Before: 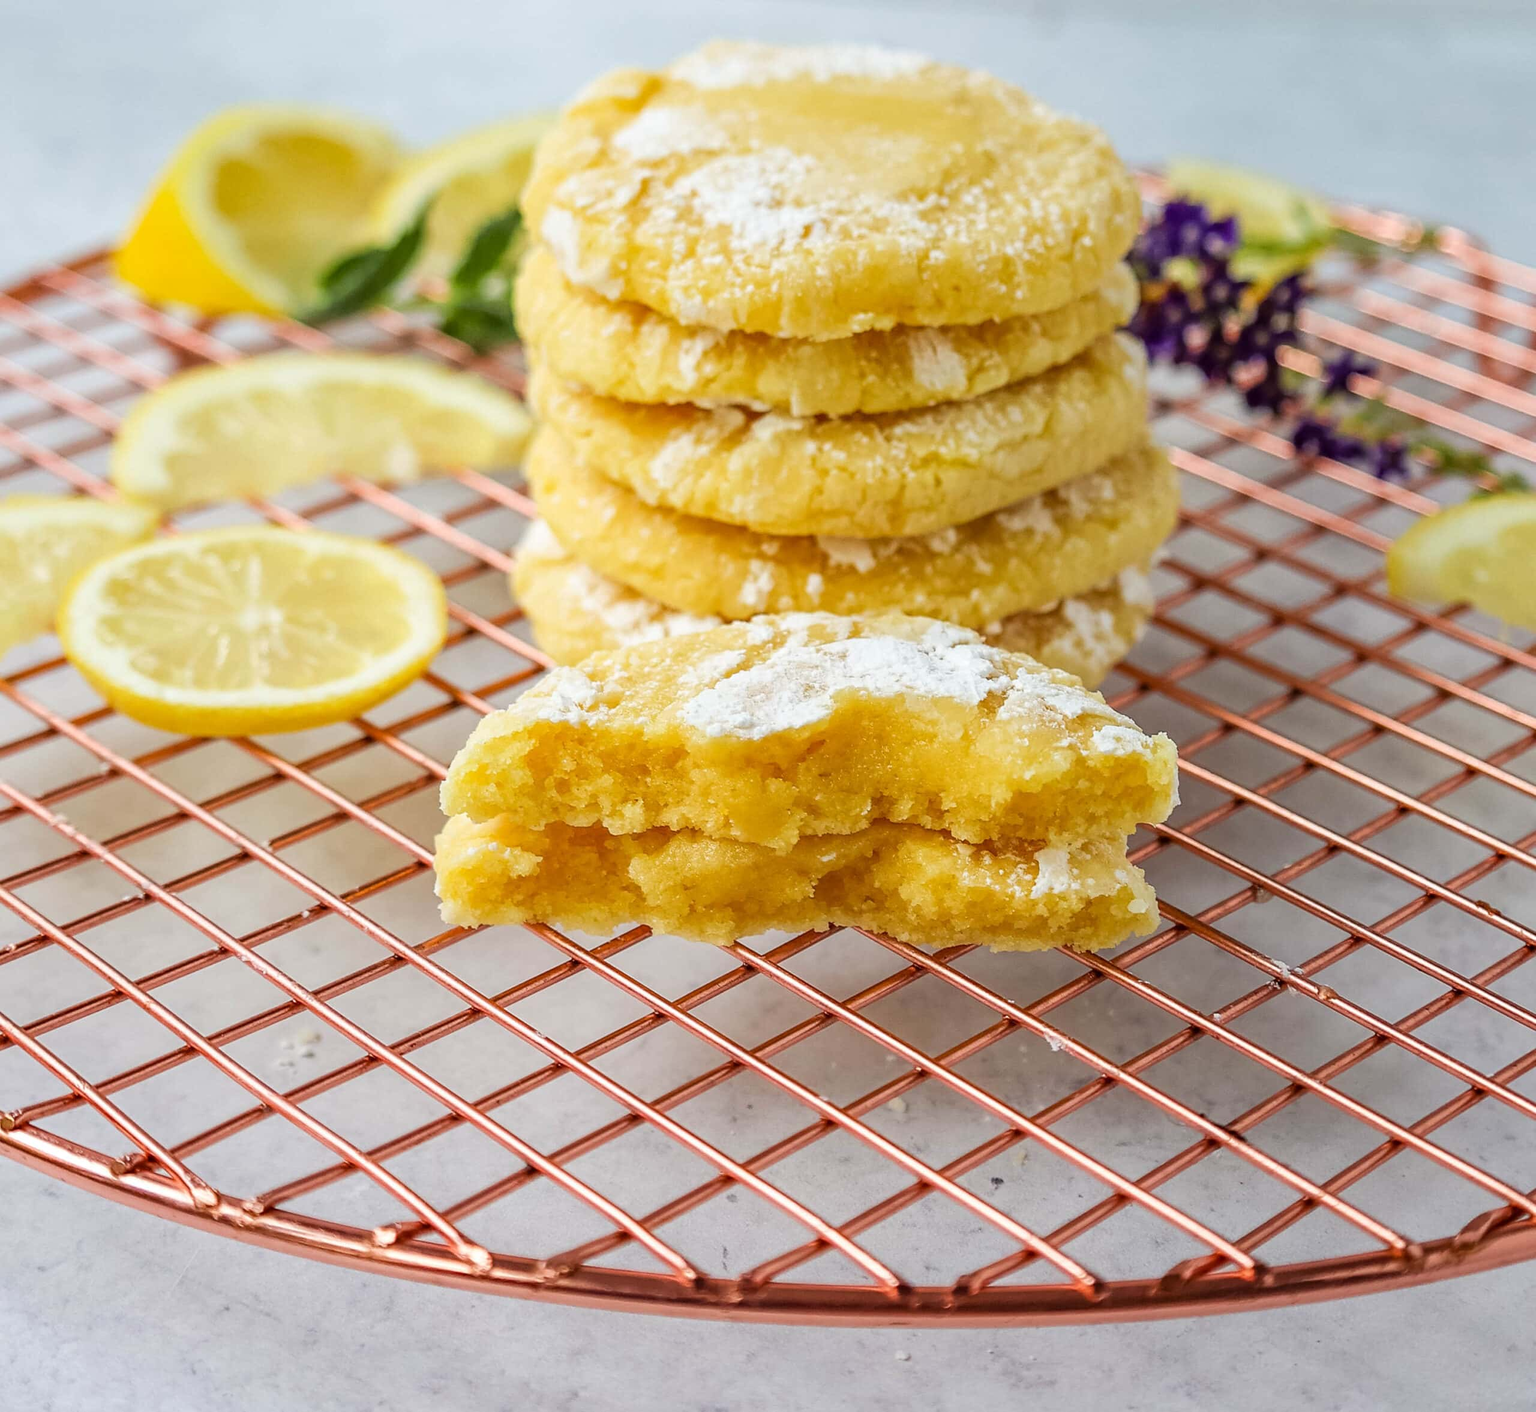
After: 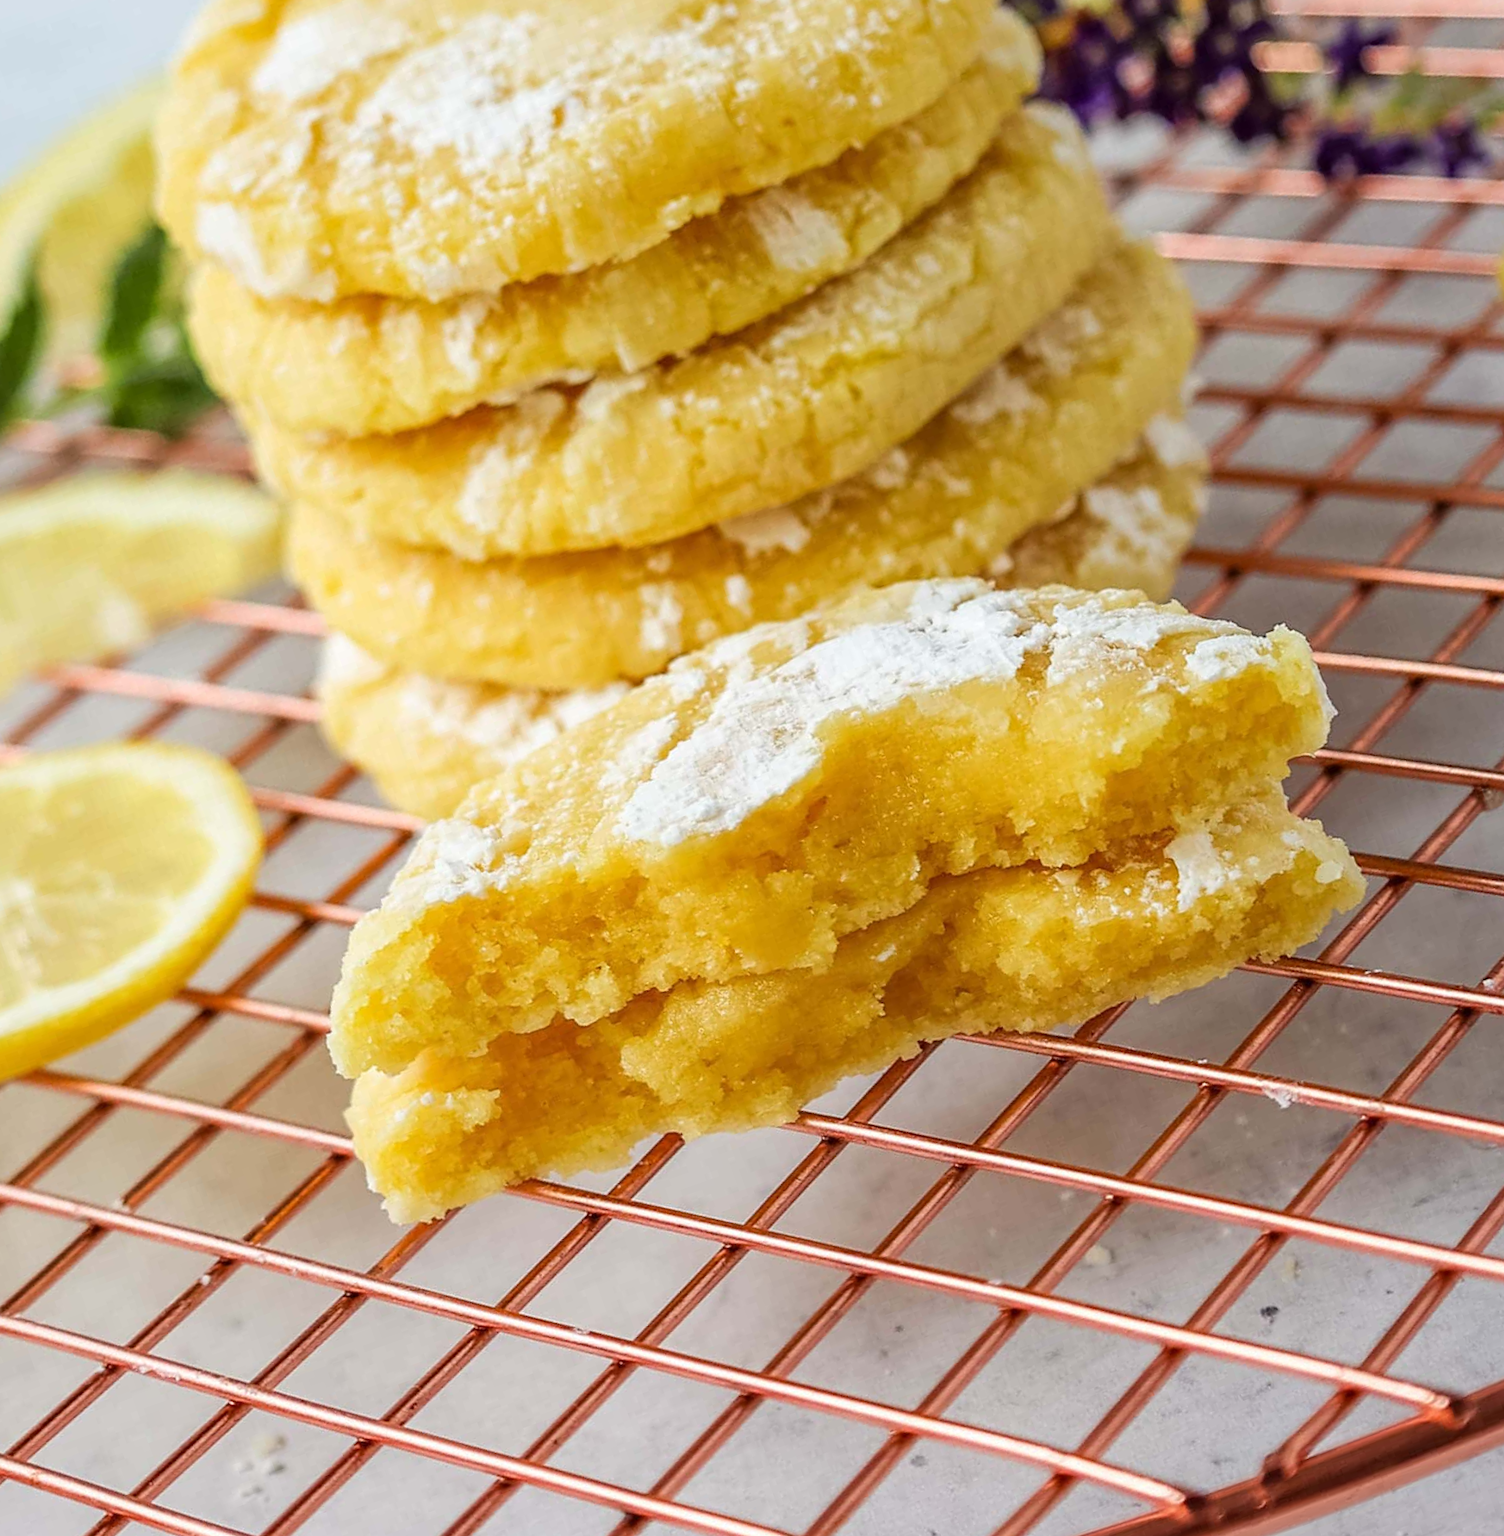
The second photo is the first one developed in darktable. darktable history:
crop and rotate: angle 19.41°, left 6.726%, right 4.206%, bottom 1.099%
